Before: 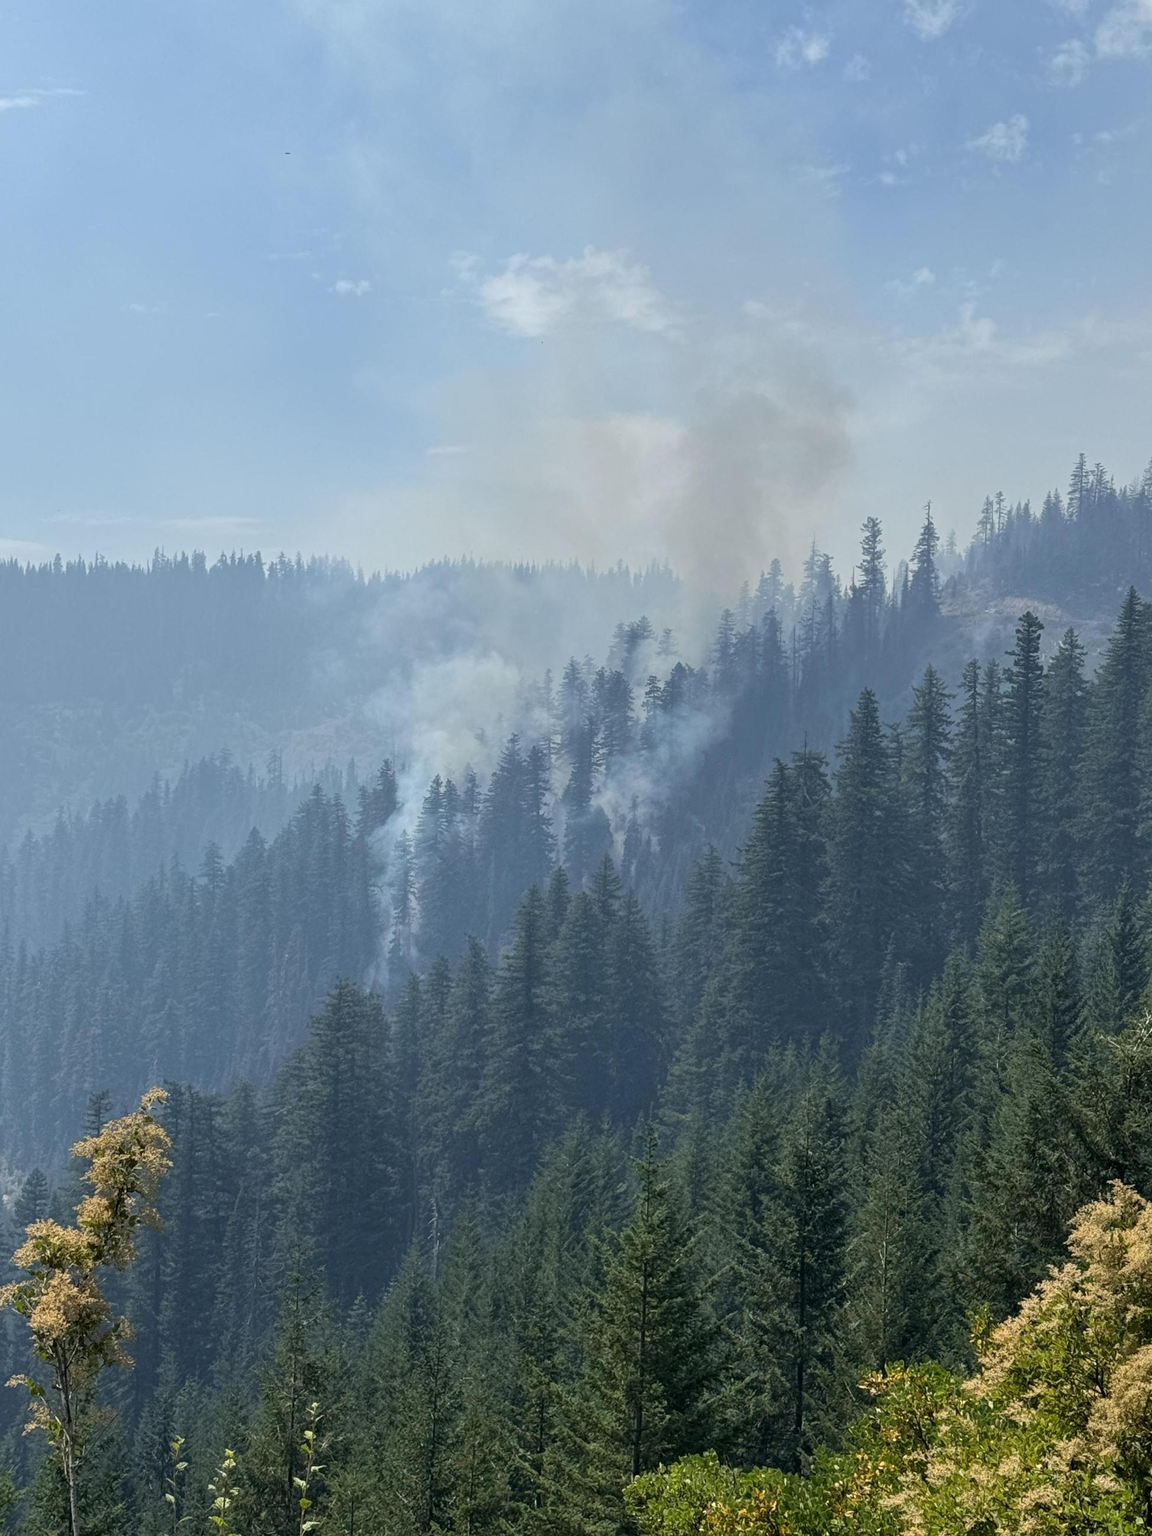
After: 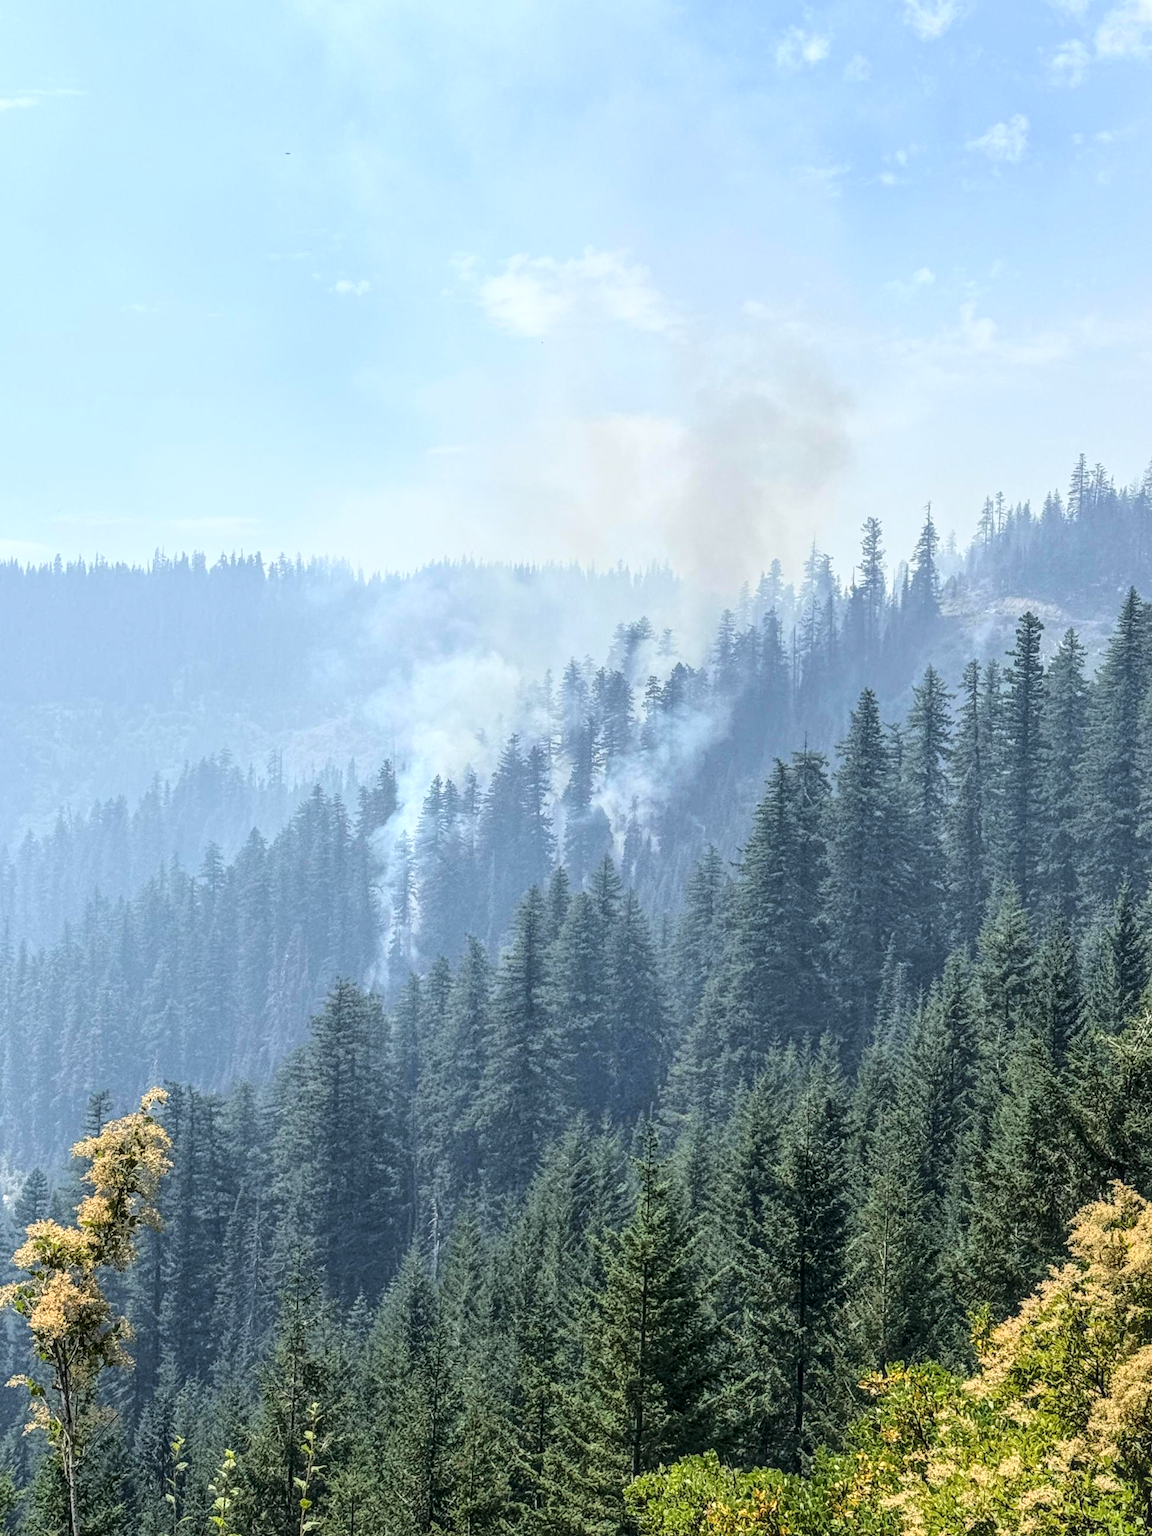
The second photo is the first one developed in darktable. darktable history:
local contrast: highlights 0%, shadows 0%, detail 133%
base curve: curves: ch0 [(0, 0) (0.032, 0.037) (0.105, 0.228) (0.435, 0.76) (0.856, 0.983) (1, 1)]
